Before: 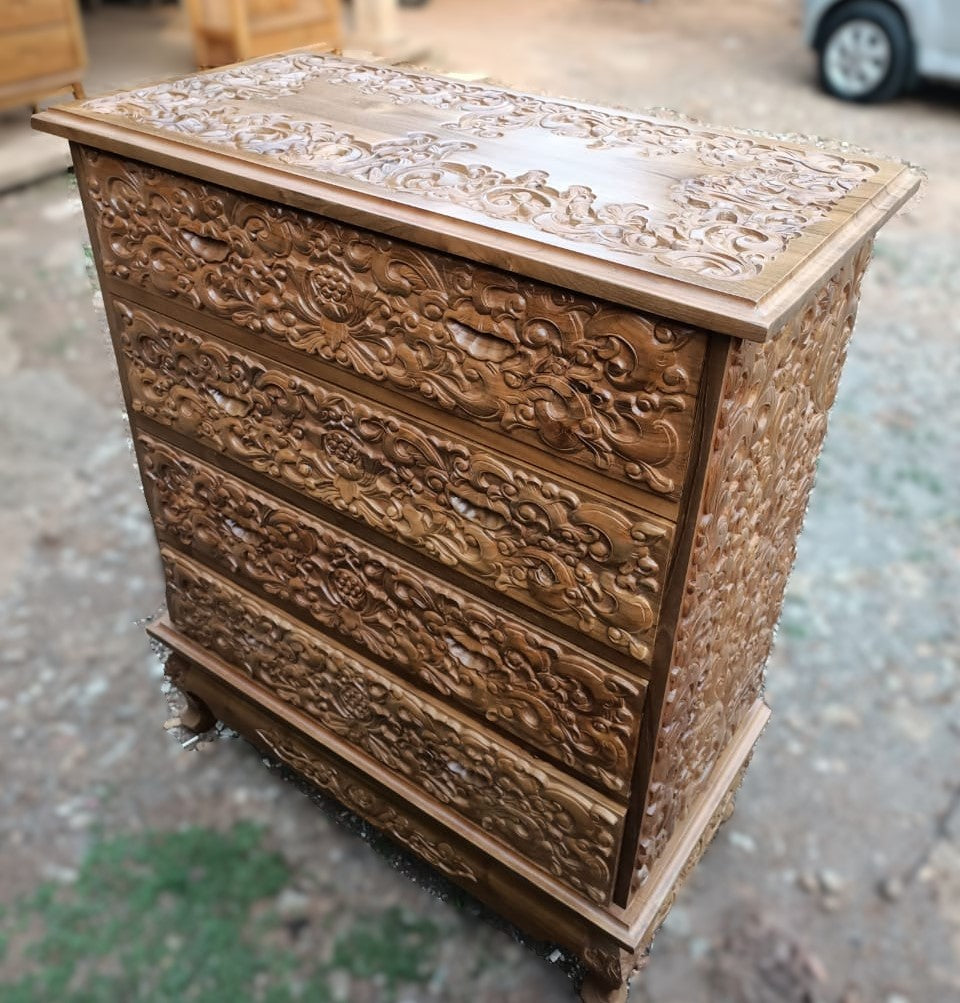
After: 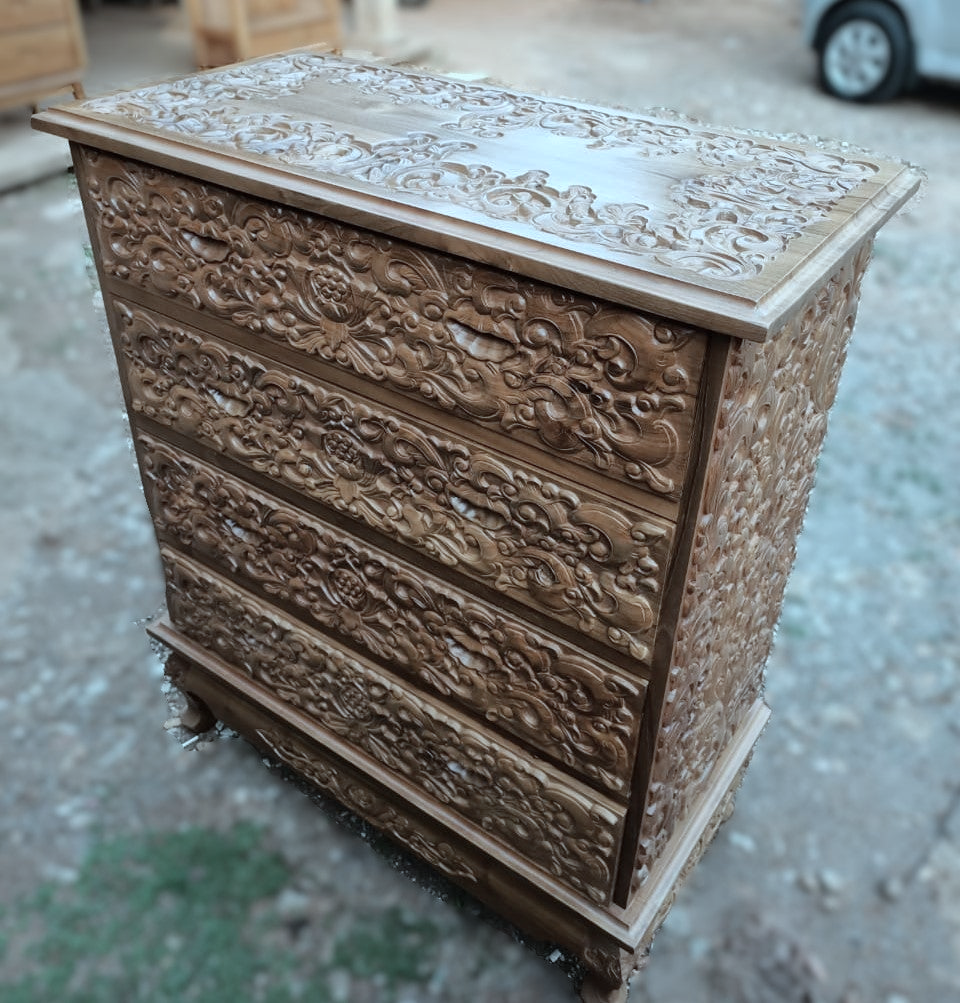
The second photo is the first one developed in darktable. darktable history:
shadows and highlights: shadows -20, white point adjustment -2, highlights -35
color correction: highlights a* -12.64, highlights b* -18.1, saturation 0.7
